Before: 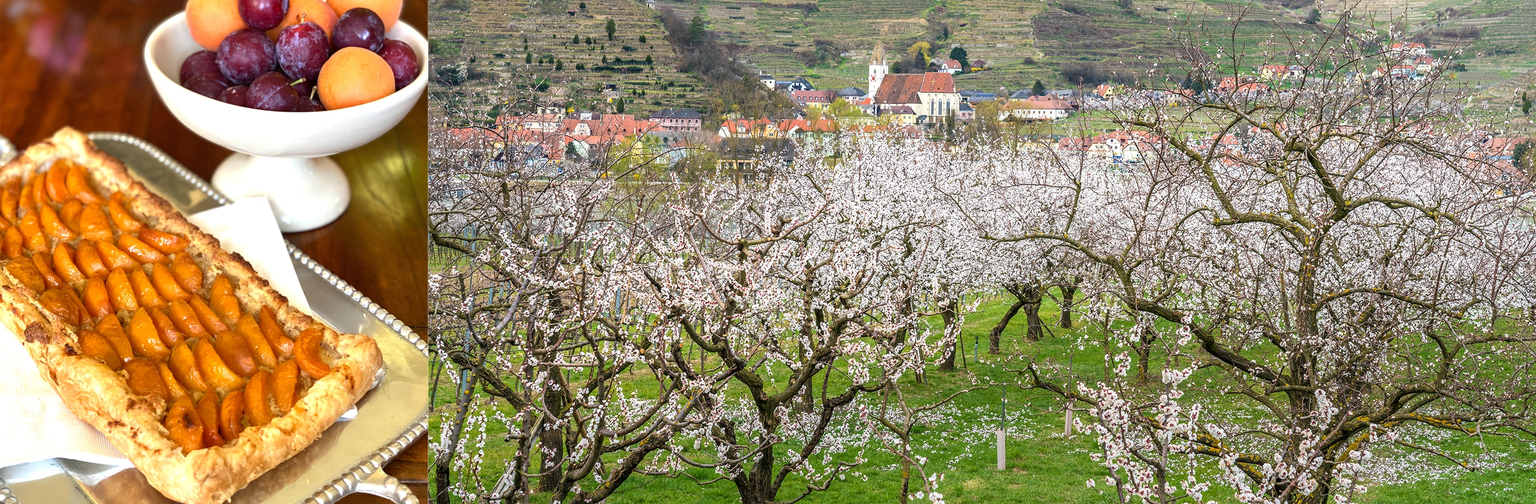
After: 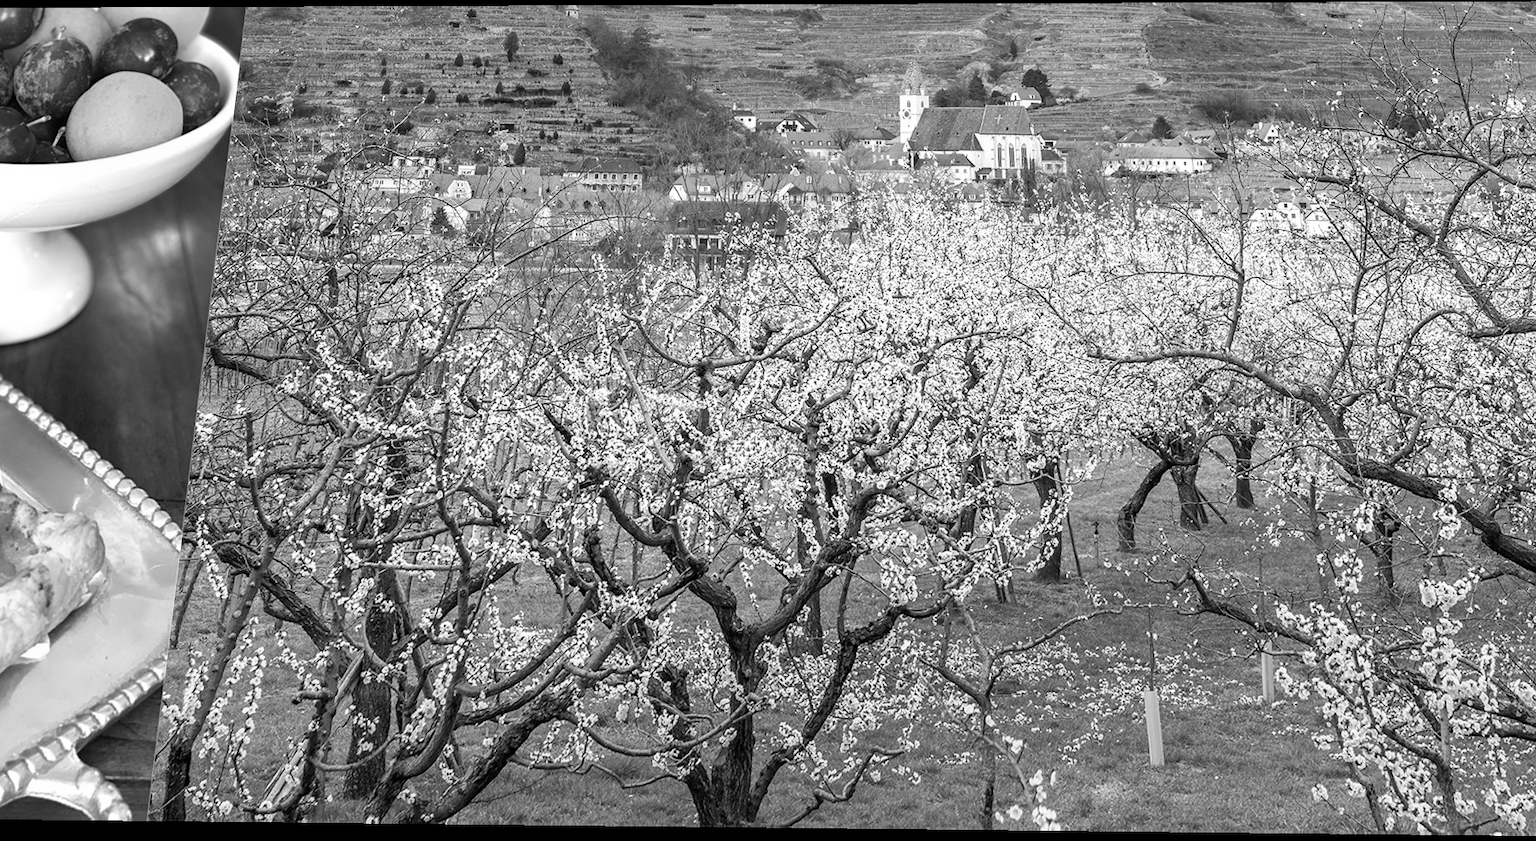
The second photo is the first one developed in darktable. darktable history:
crop: left 21.496%, right 22.254%
rotate and perspective: rotation 0.128°, lens shift (vertical) -0.181, lens shift (horizontal) -0.044, shear 0.001, automatic cropping off
monochrome: a 1.94, b -0.638
